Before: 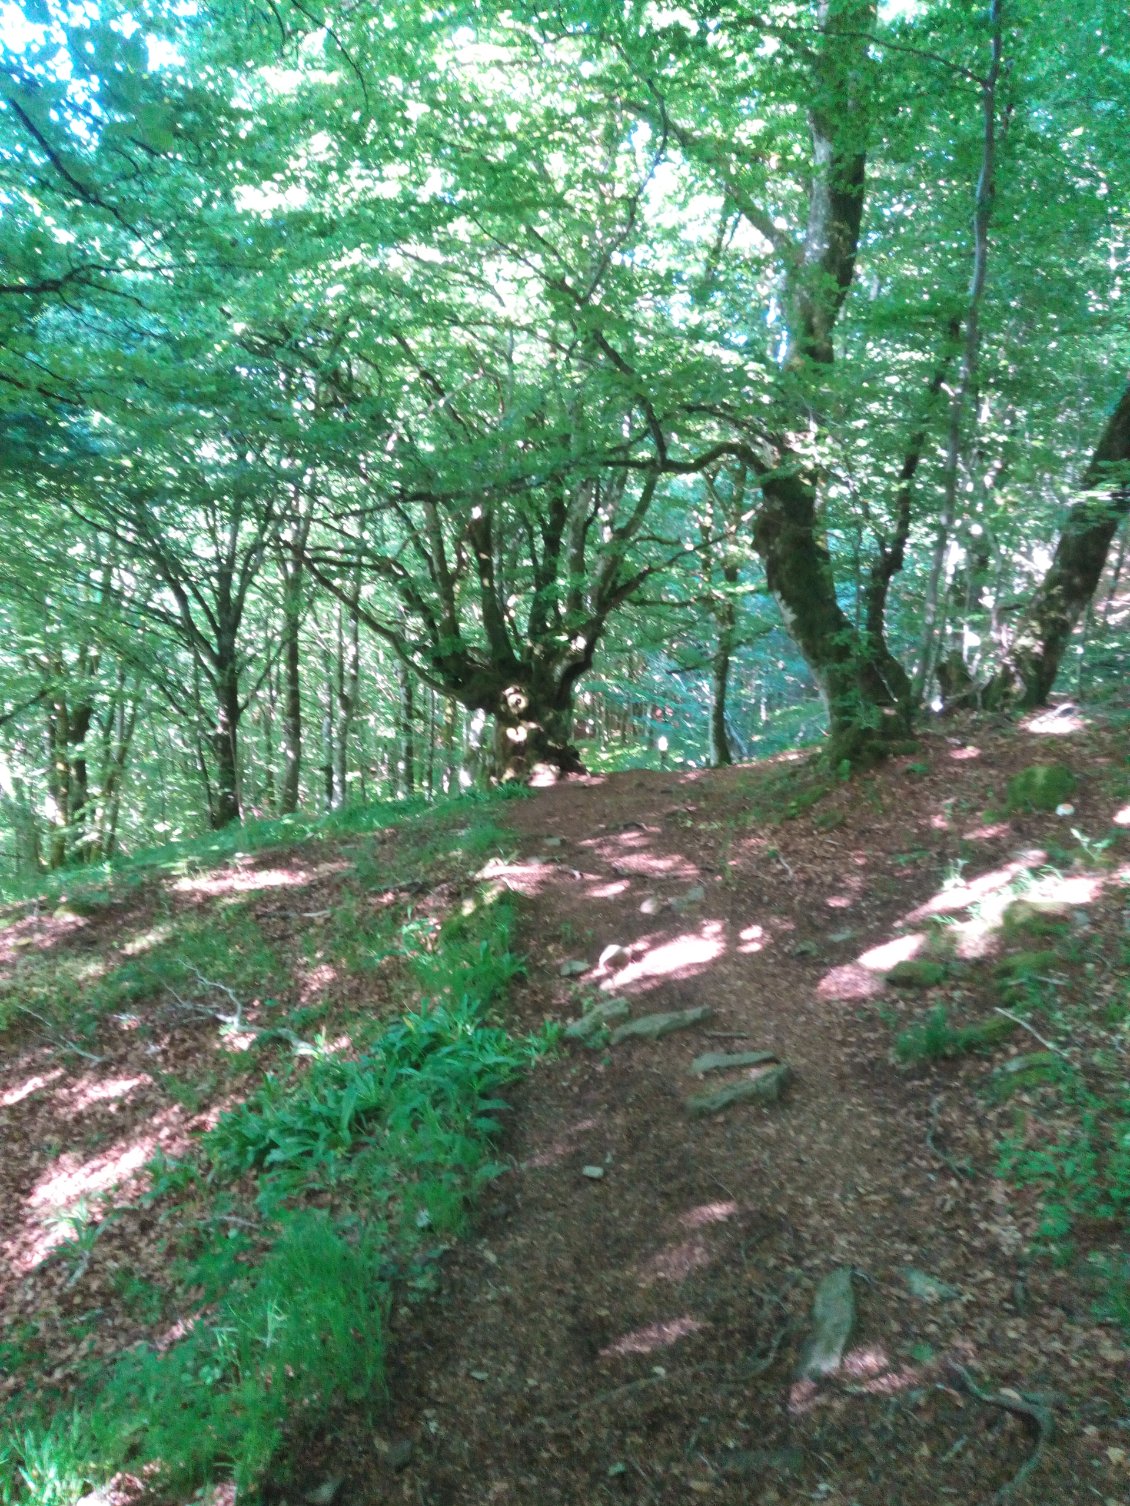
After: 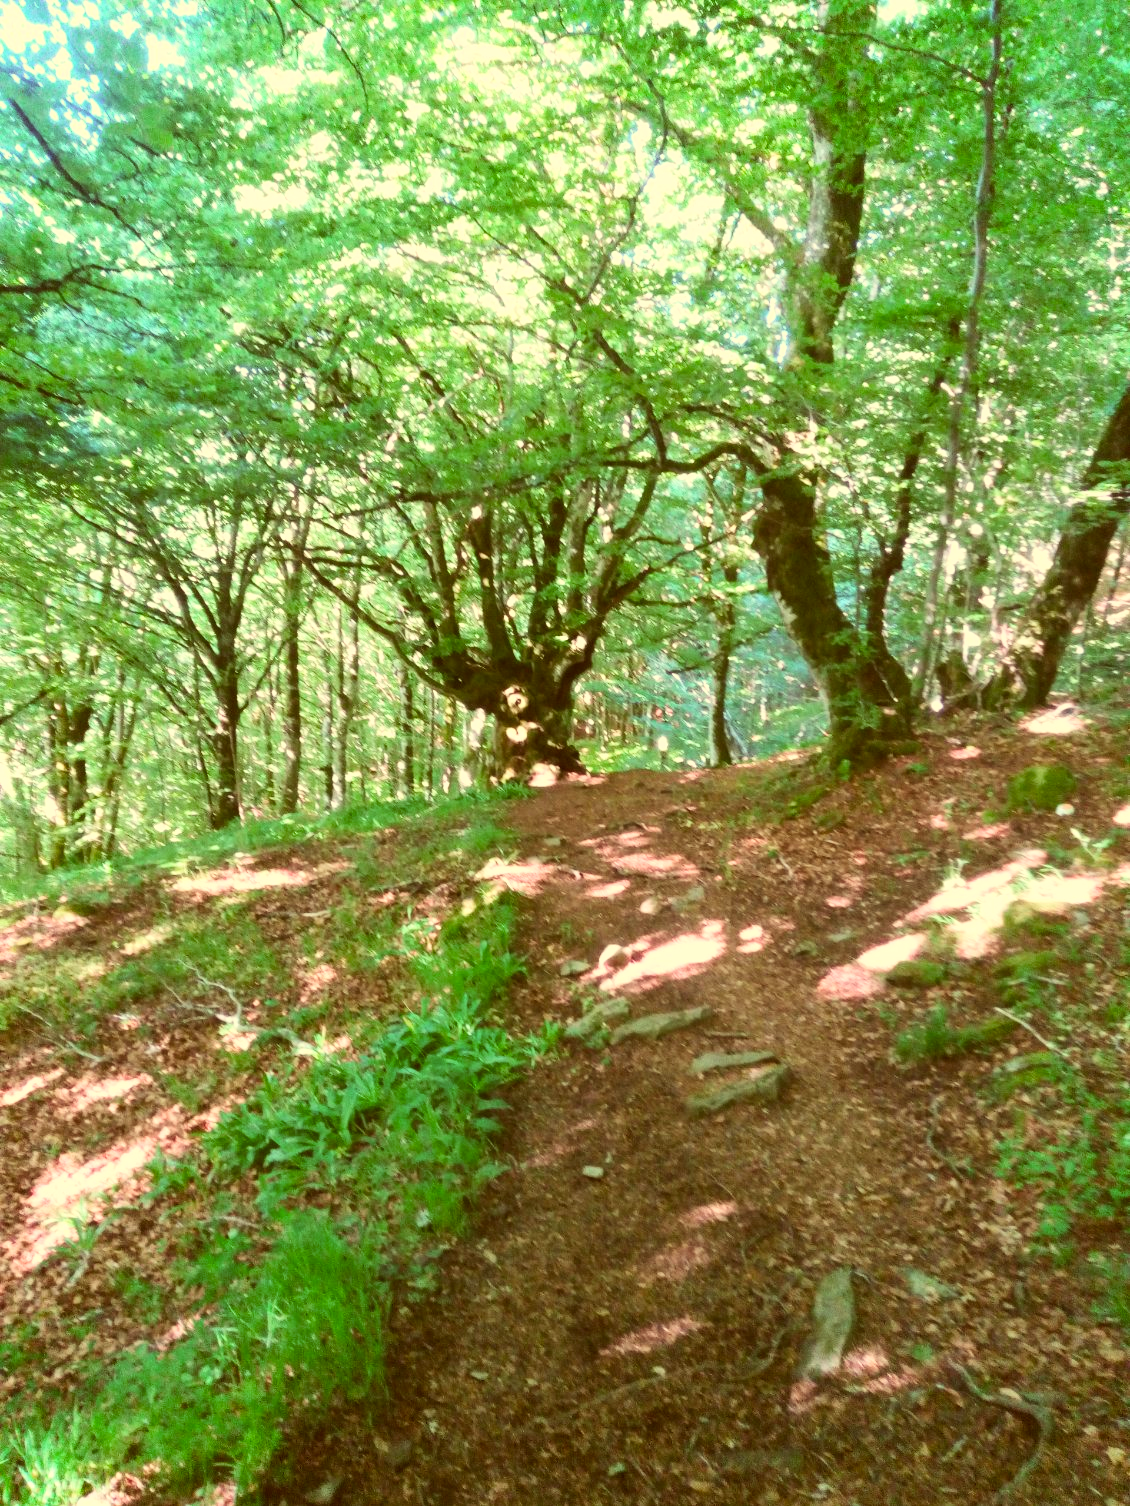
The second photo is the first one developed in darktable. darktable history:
tone curve: curves: ch0 [(0, 0) (0.08, 0.069) (0.4, 0.391) (0.6, 0.609) (0.92, 0.93) (1, 1)], preserve colors none
color correction: highlights a* 1.12, highlights b* 23.91, shadows a* 15.77, shadows b* 24.65
contrast brightness saturation: contrast 0.204, brightness 0.159, saturation 0.217
